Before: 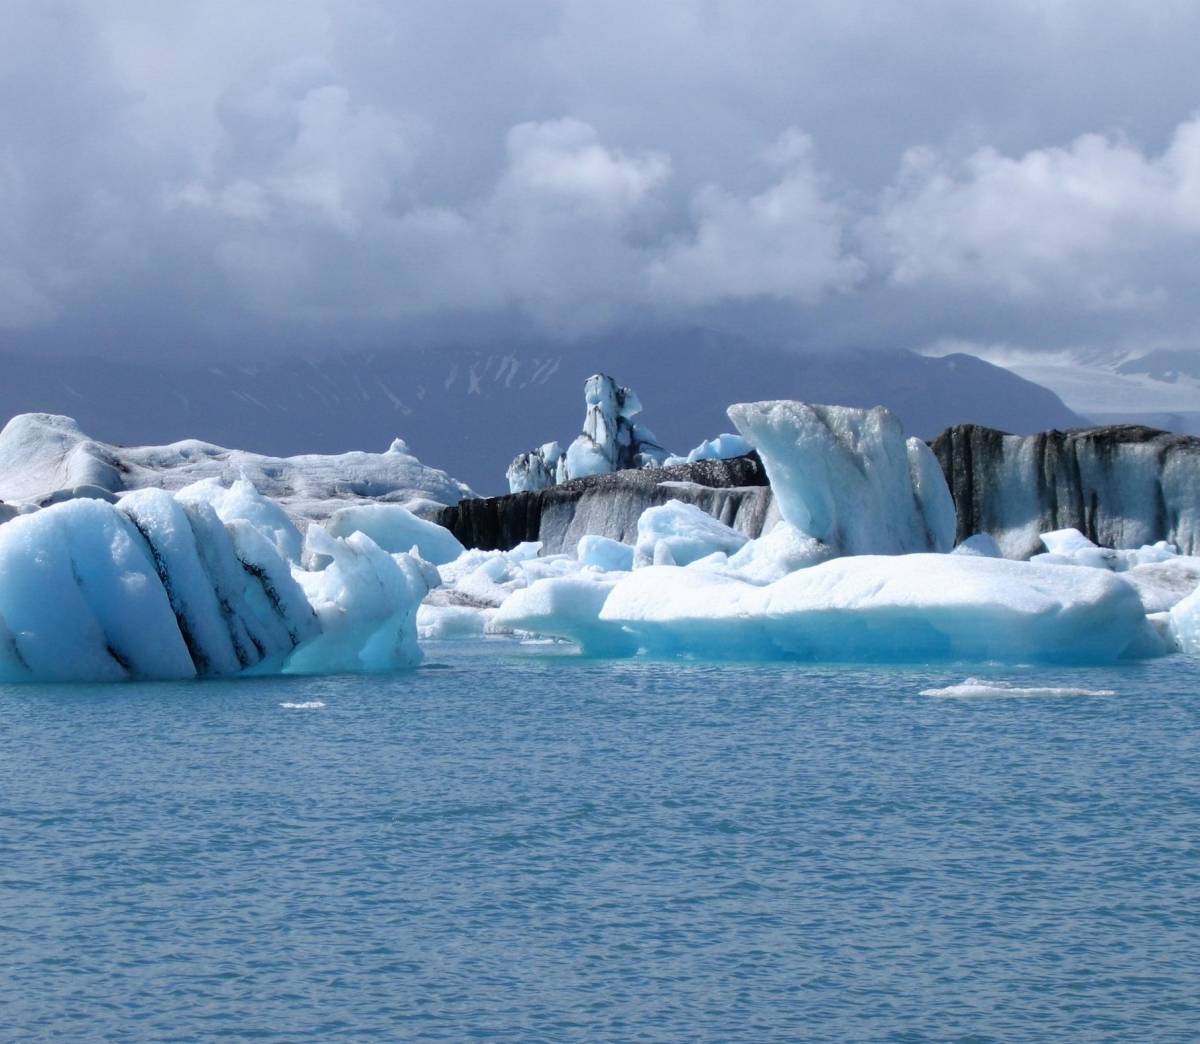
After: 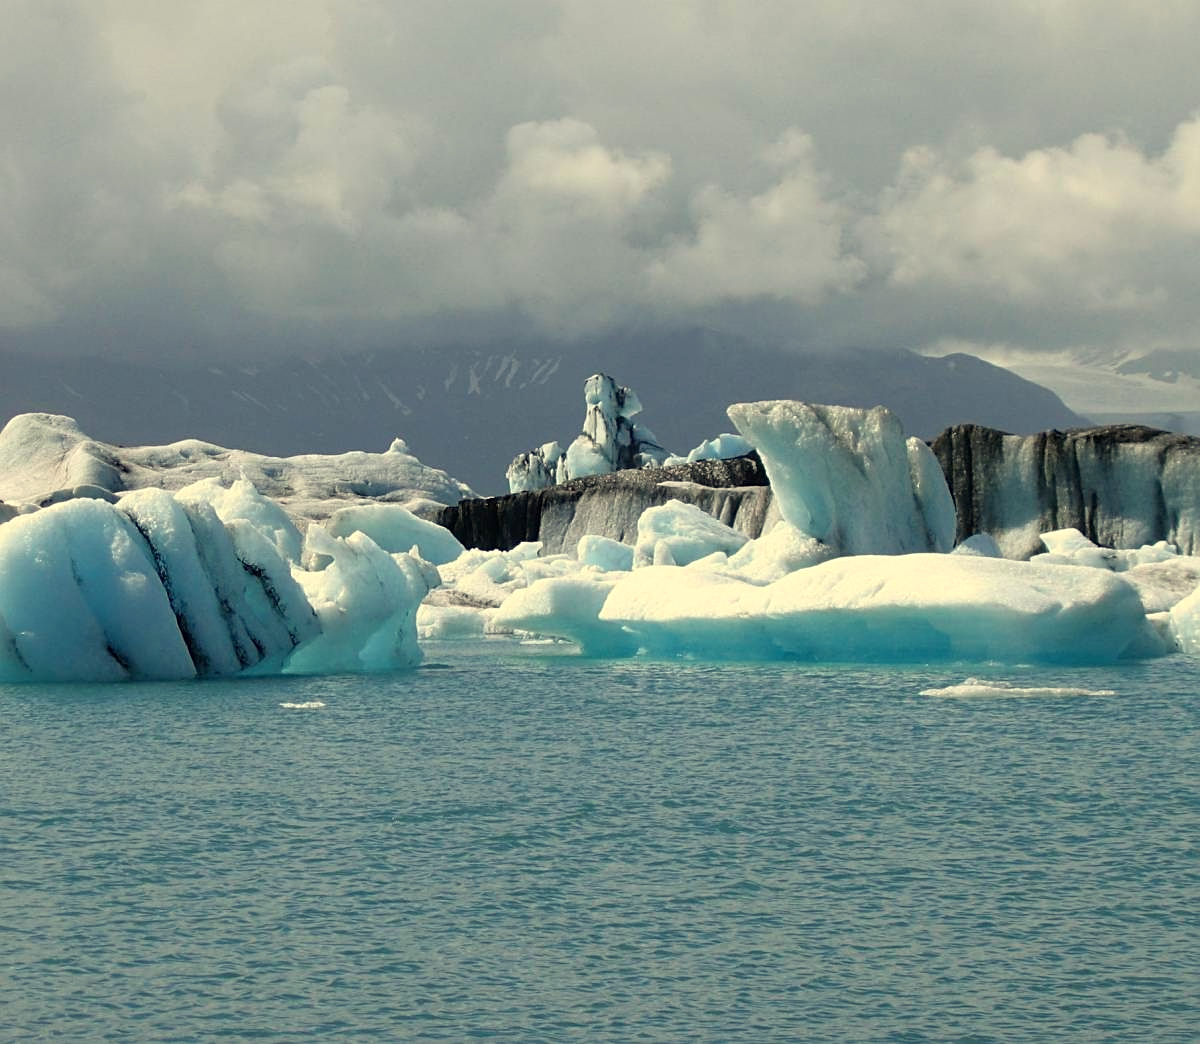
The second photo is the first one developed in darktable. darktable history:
sharpen: on, module defaults
white balance: red 1.08, blue 0.791
